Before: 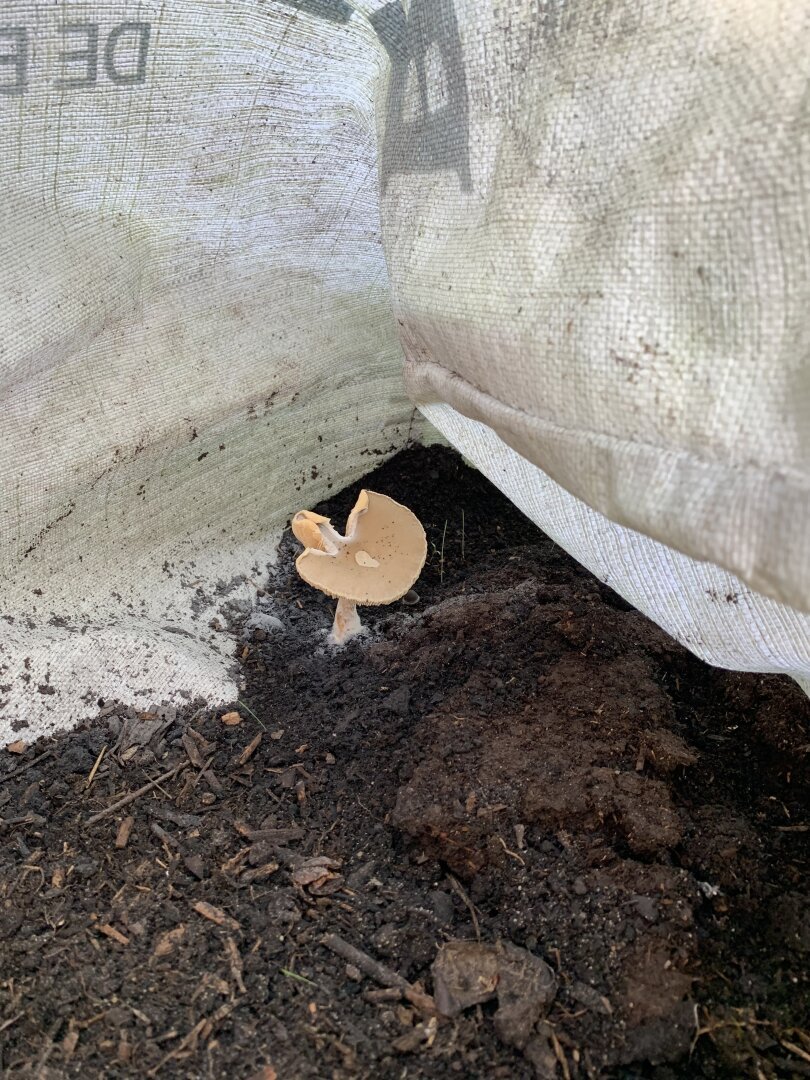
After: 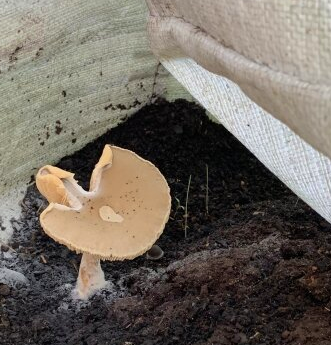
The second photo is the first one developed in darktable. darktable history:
color zones: curves: ch0 [(0.25, 0.5) (0.463, 0.627) (0.484, 0.637) (0.75, 0.5)], mix -136.45%
crop: left 31.627%, top 32.01%, right 27.456%, bottom 36.026%
velvia: strength 14.81%
